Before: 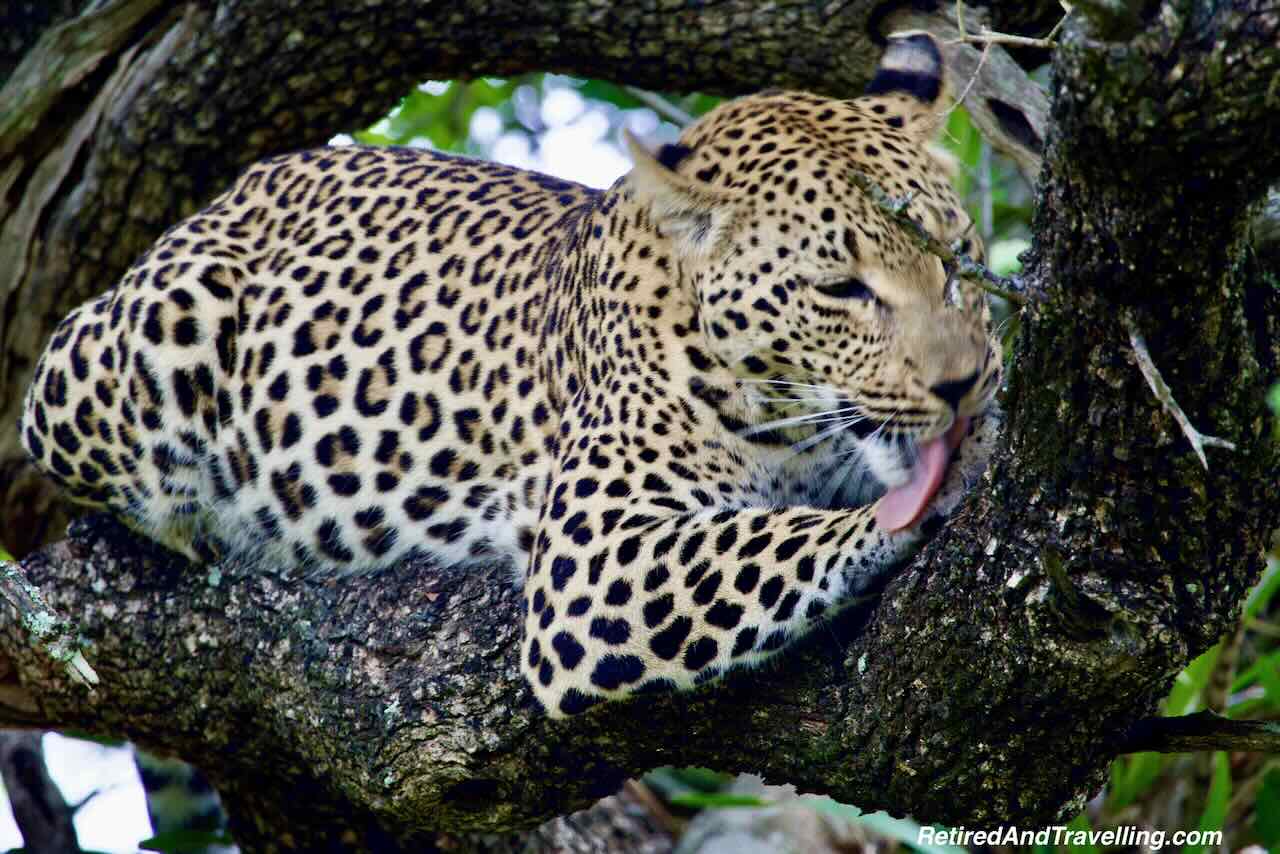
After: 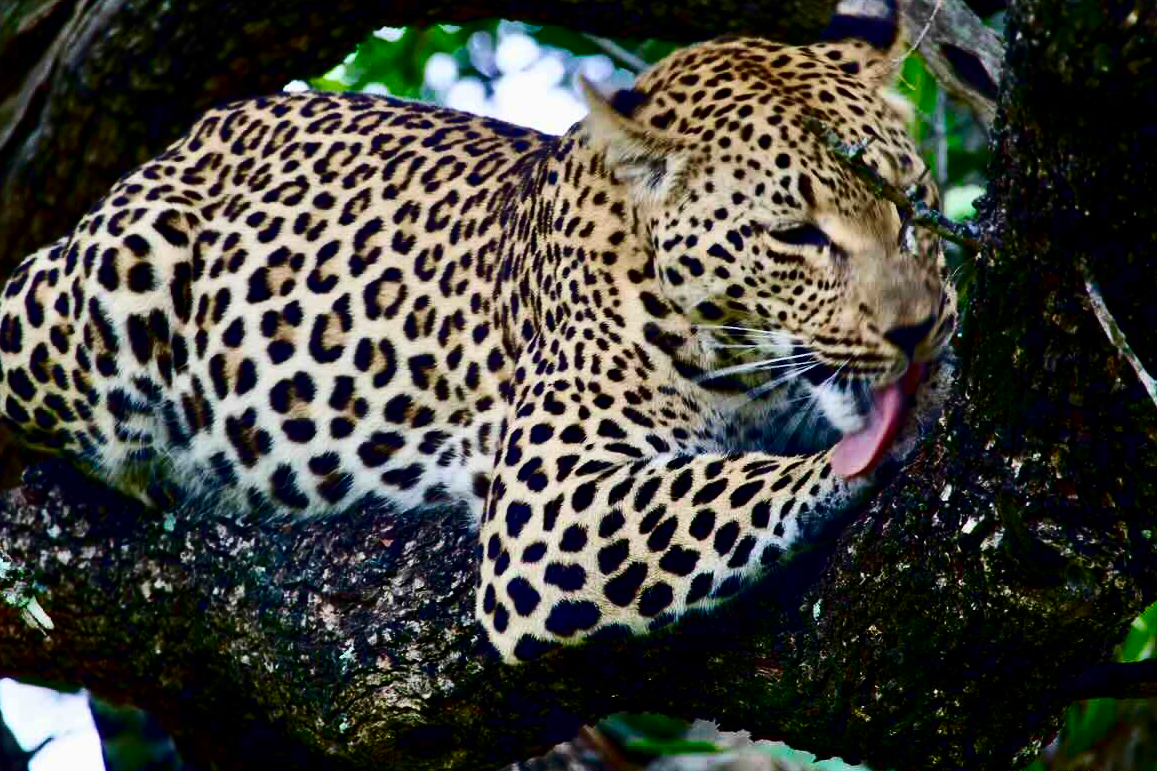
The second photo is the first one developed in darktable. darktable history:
crop: left 3.568%, top 6.383%, right 5.99%, bottom 3.238%
contrast brightness saturation: contrast 0.24, brightness -0.235, saturation 0.146
